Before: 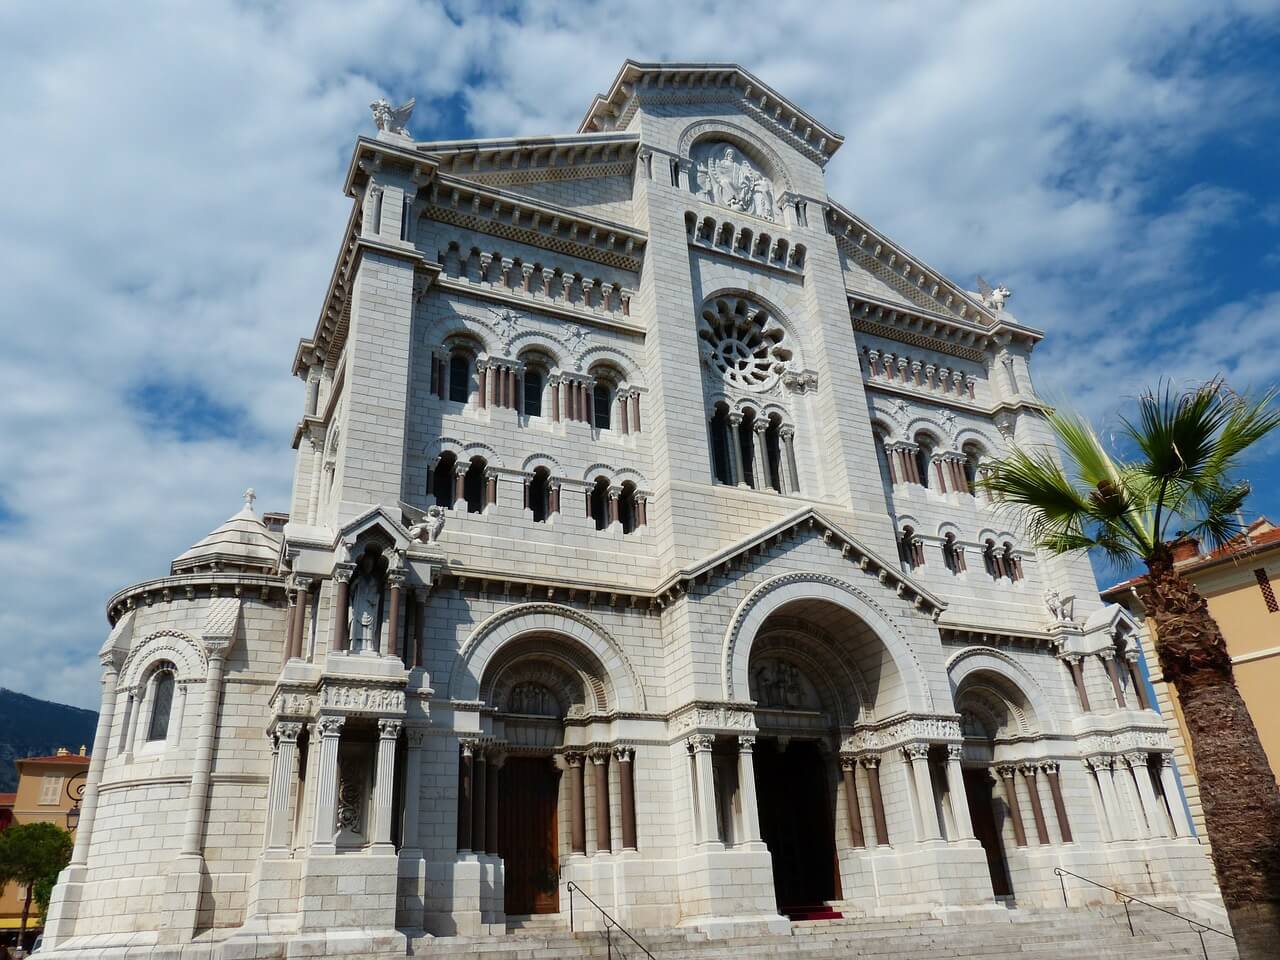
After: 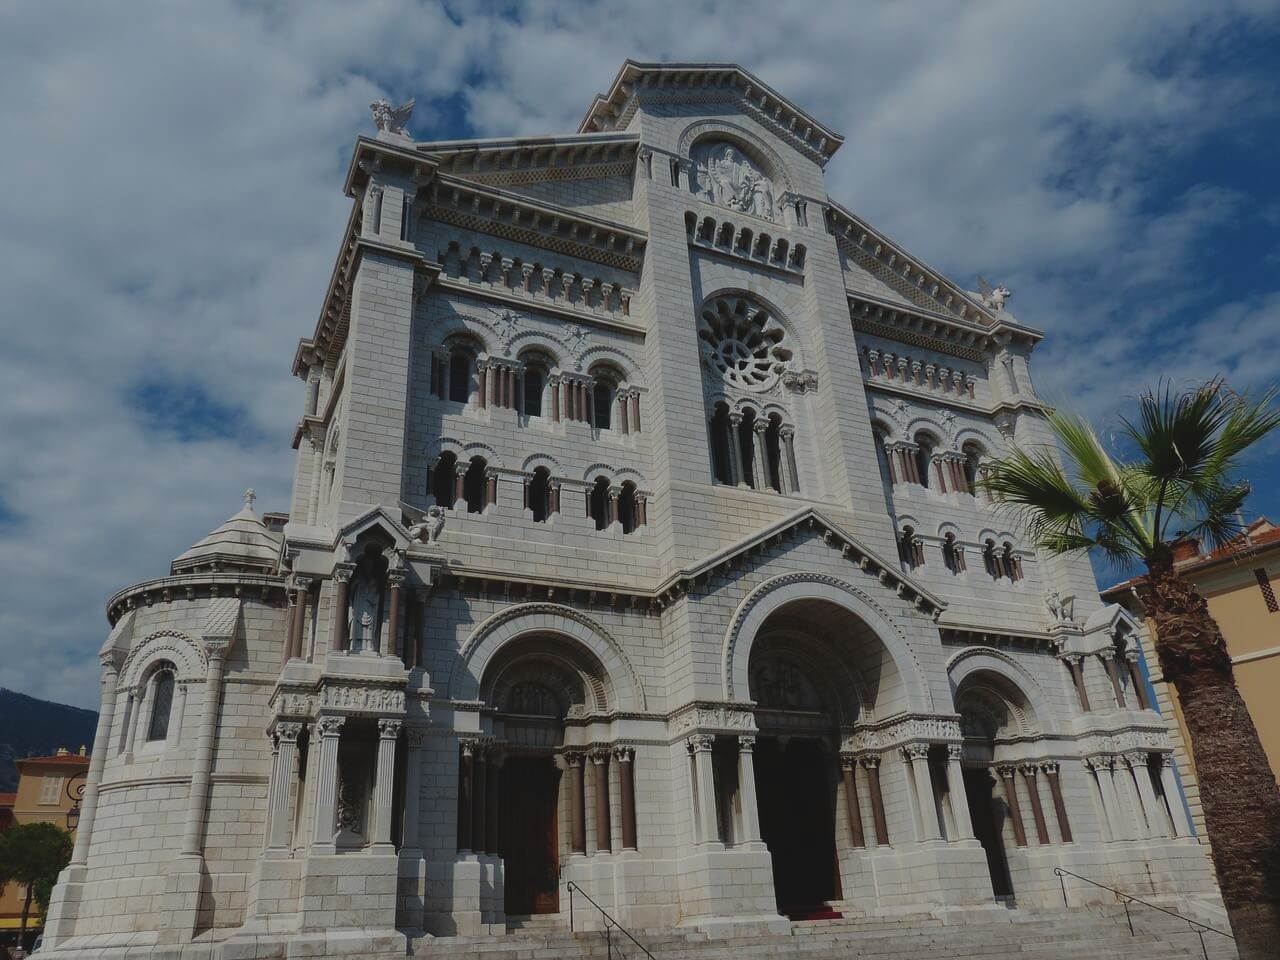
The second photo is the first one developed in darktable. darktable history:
exposure: black level correction -0.017, exposure -1.084 EV, compensate highlight preservation false
